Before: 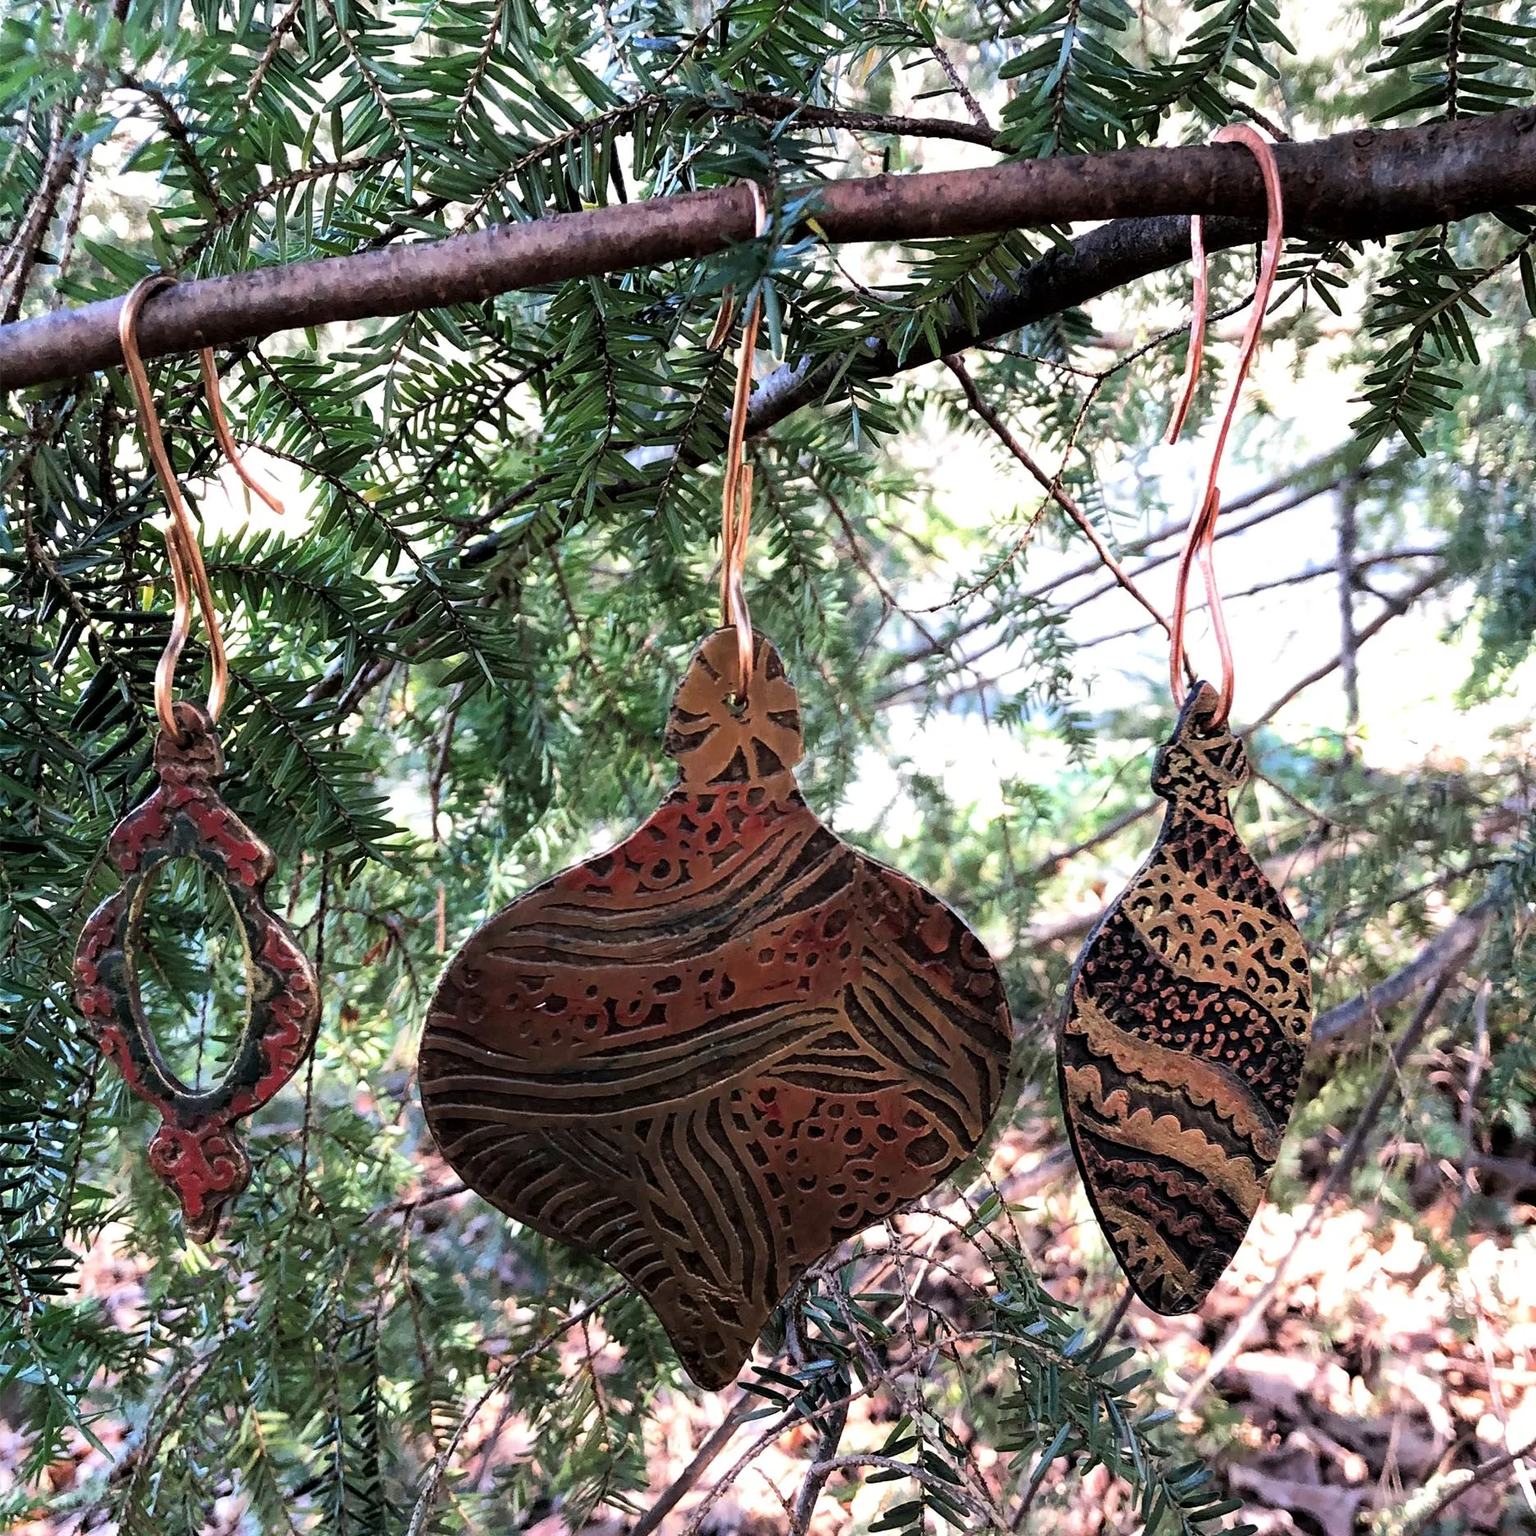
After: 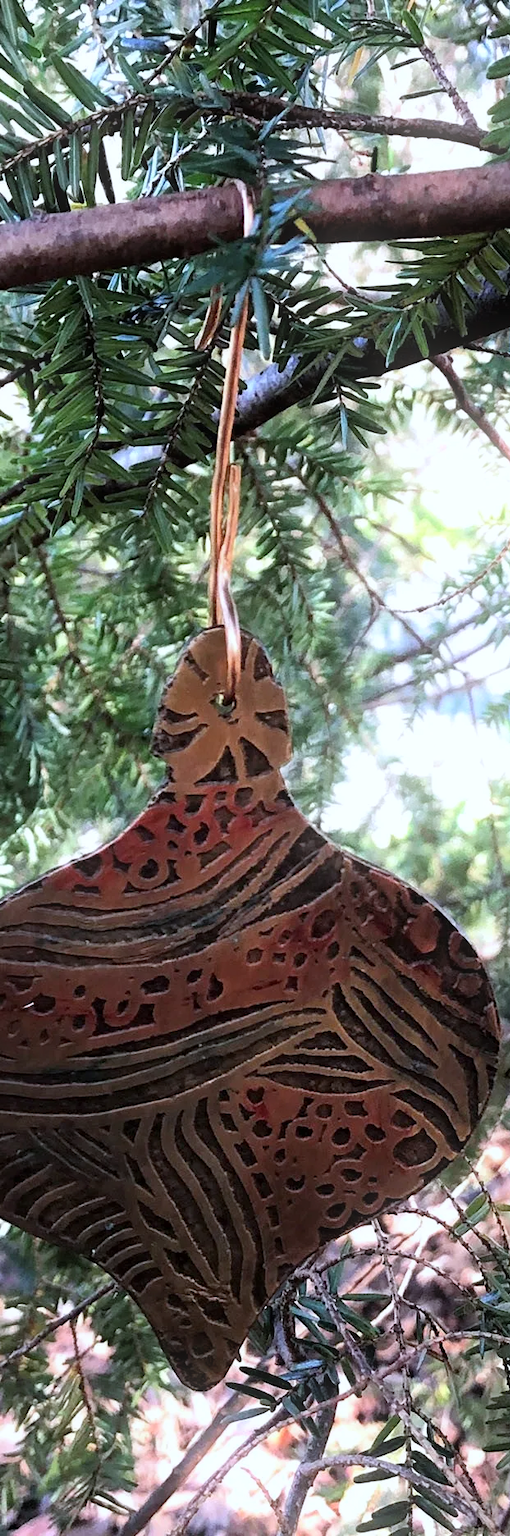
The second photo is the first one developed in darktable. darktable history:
bloom: size 9%, threshold 100%, strength 7%
white balance: red 0.967, blue 1.049
crop: left 33.36%, right 33.36%
